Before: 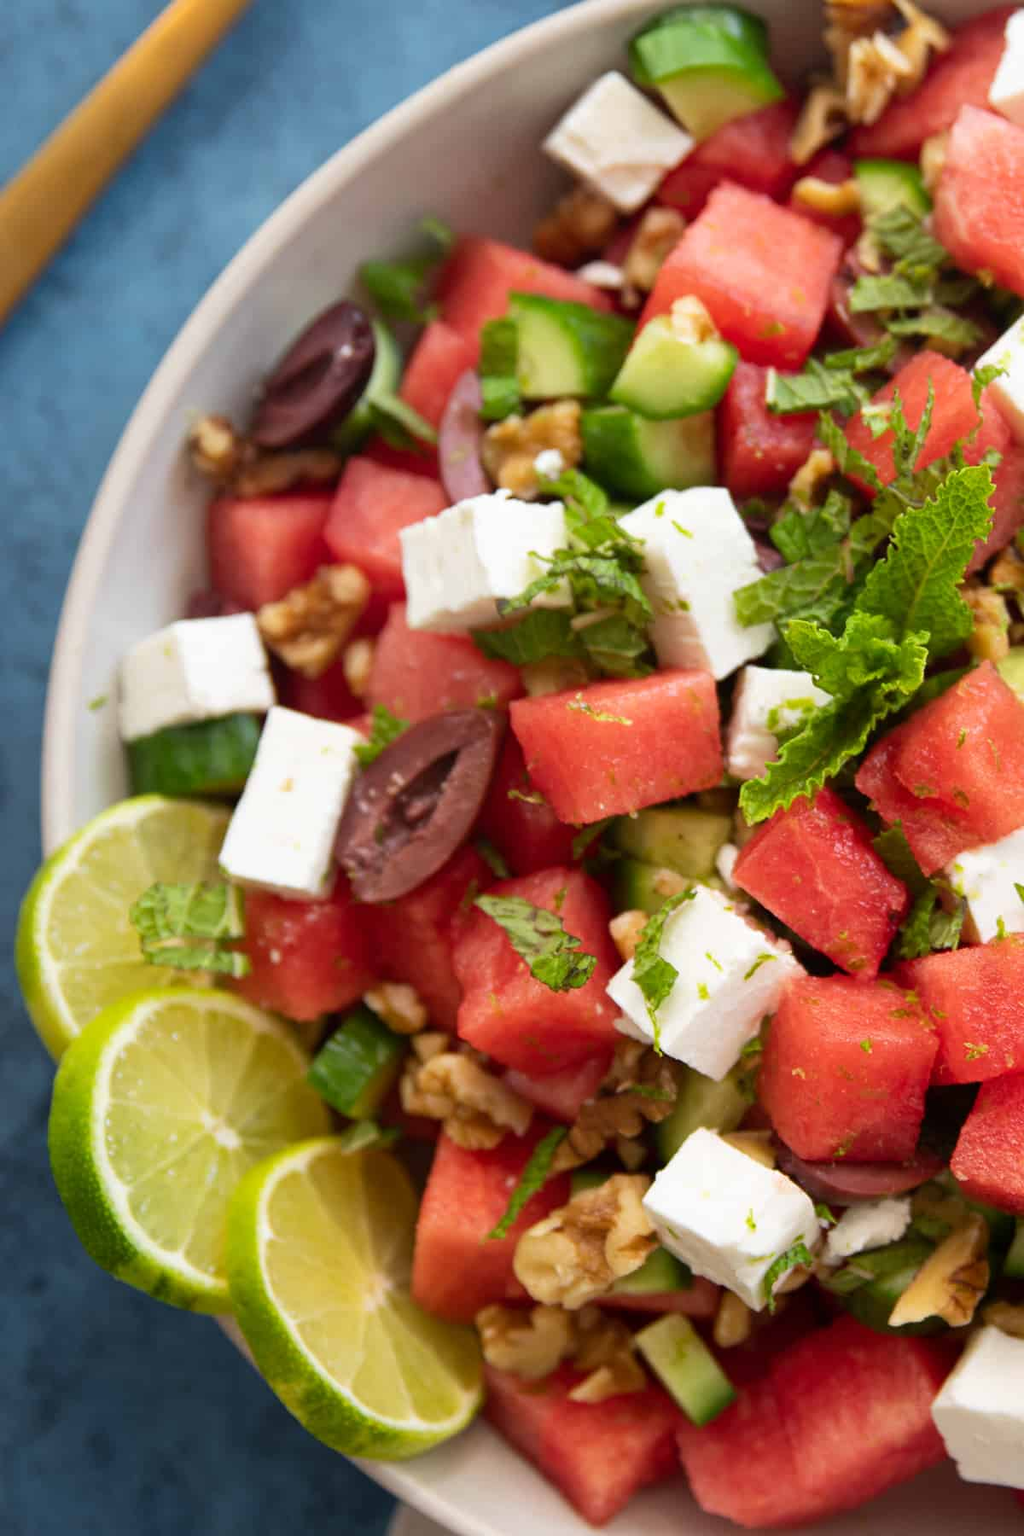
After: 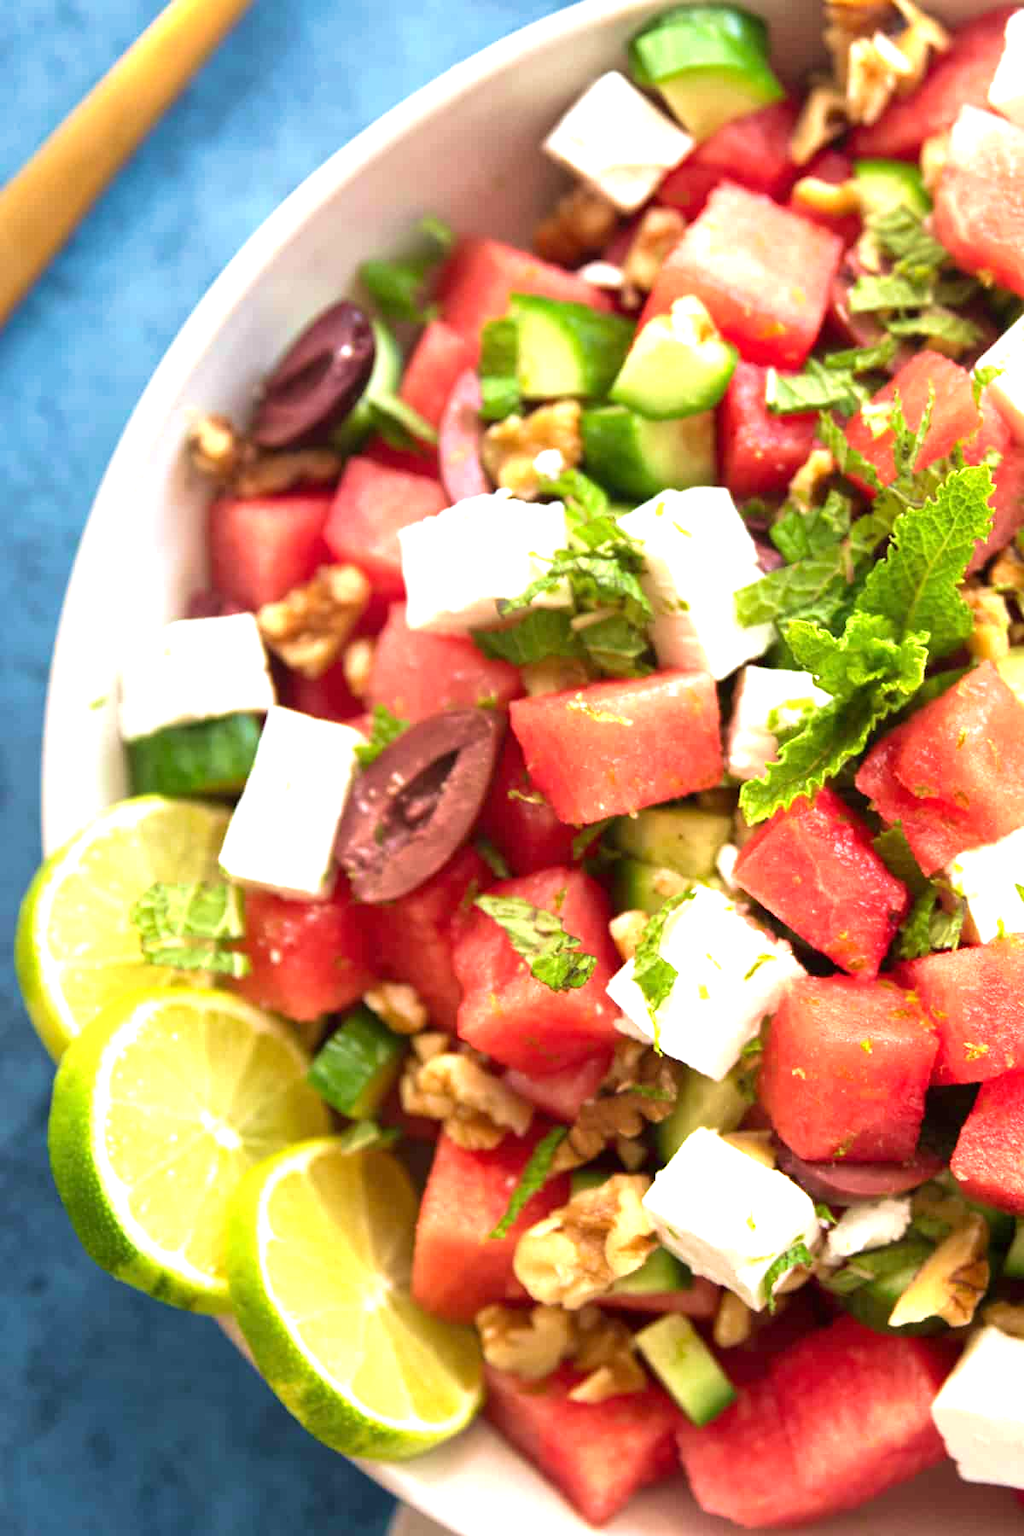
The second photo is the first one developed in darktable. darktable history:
velvia: strength 39.63%
exposure: exposure 1.16 EV, compensate exposure bias true, compensate highlight preservation false
